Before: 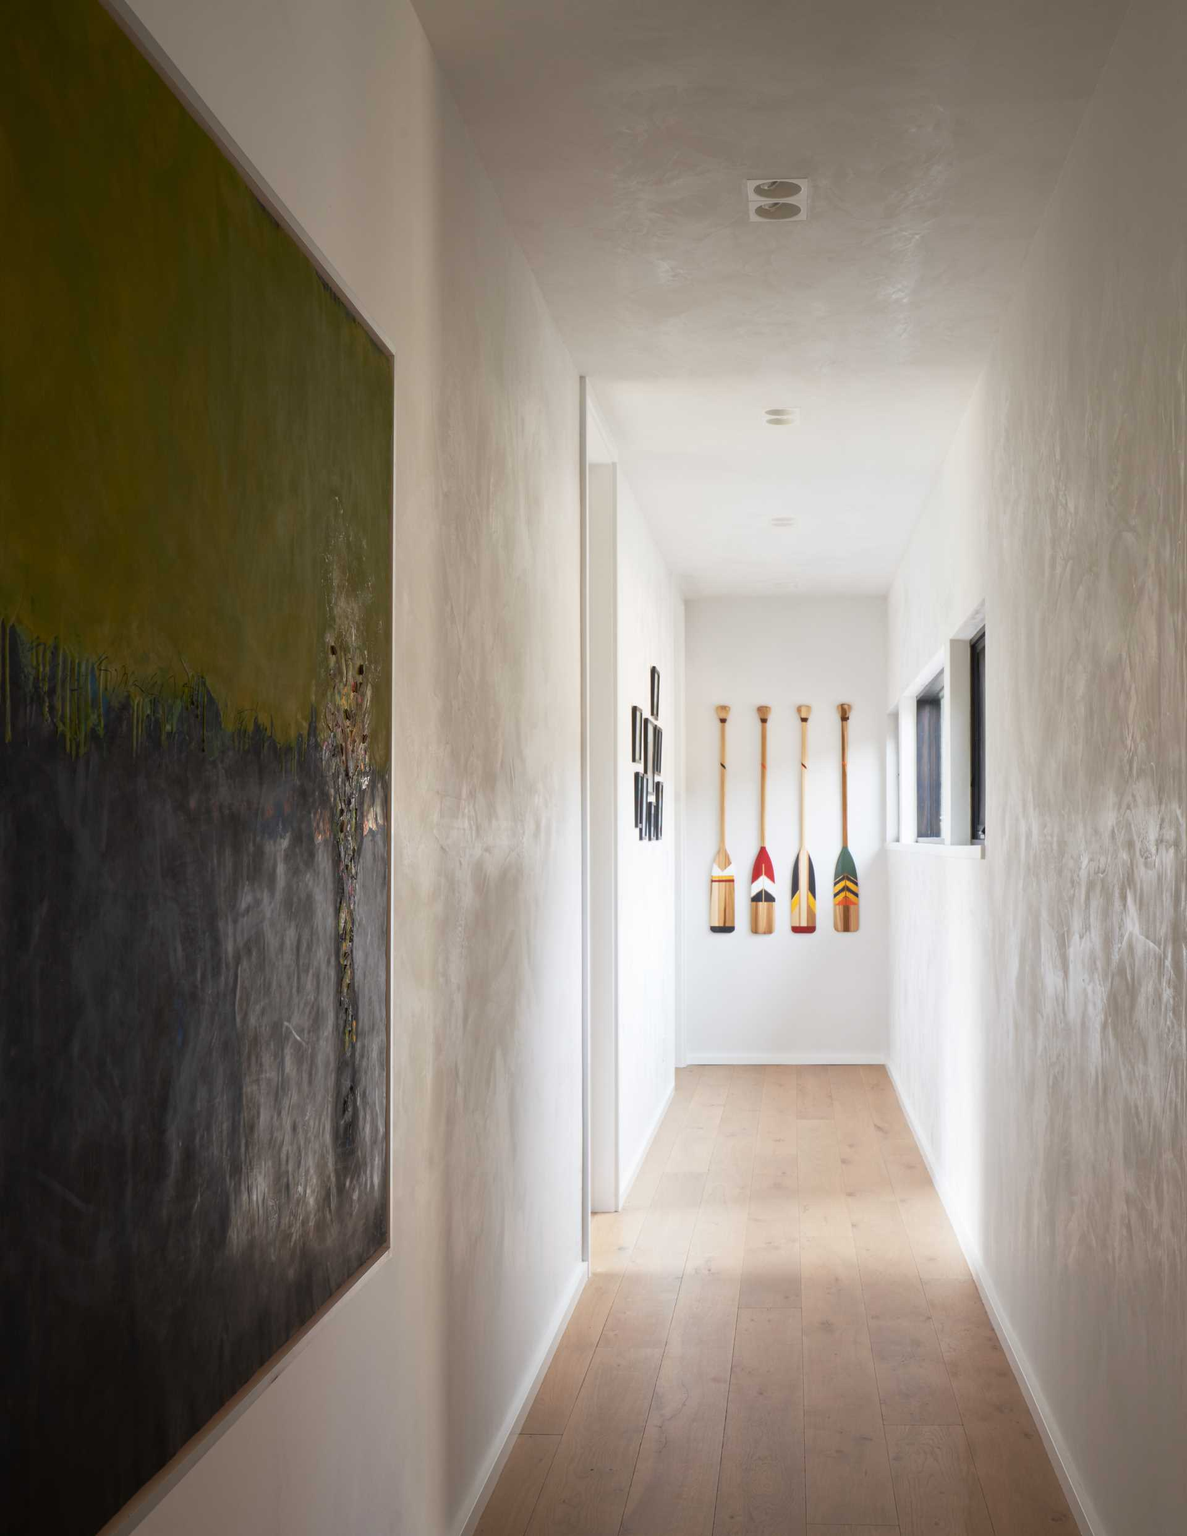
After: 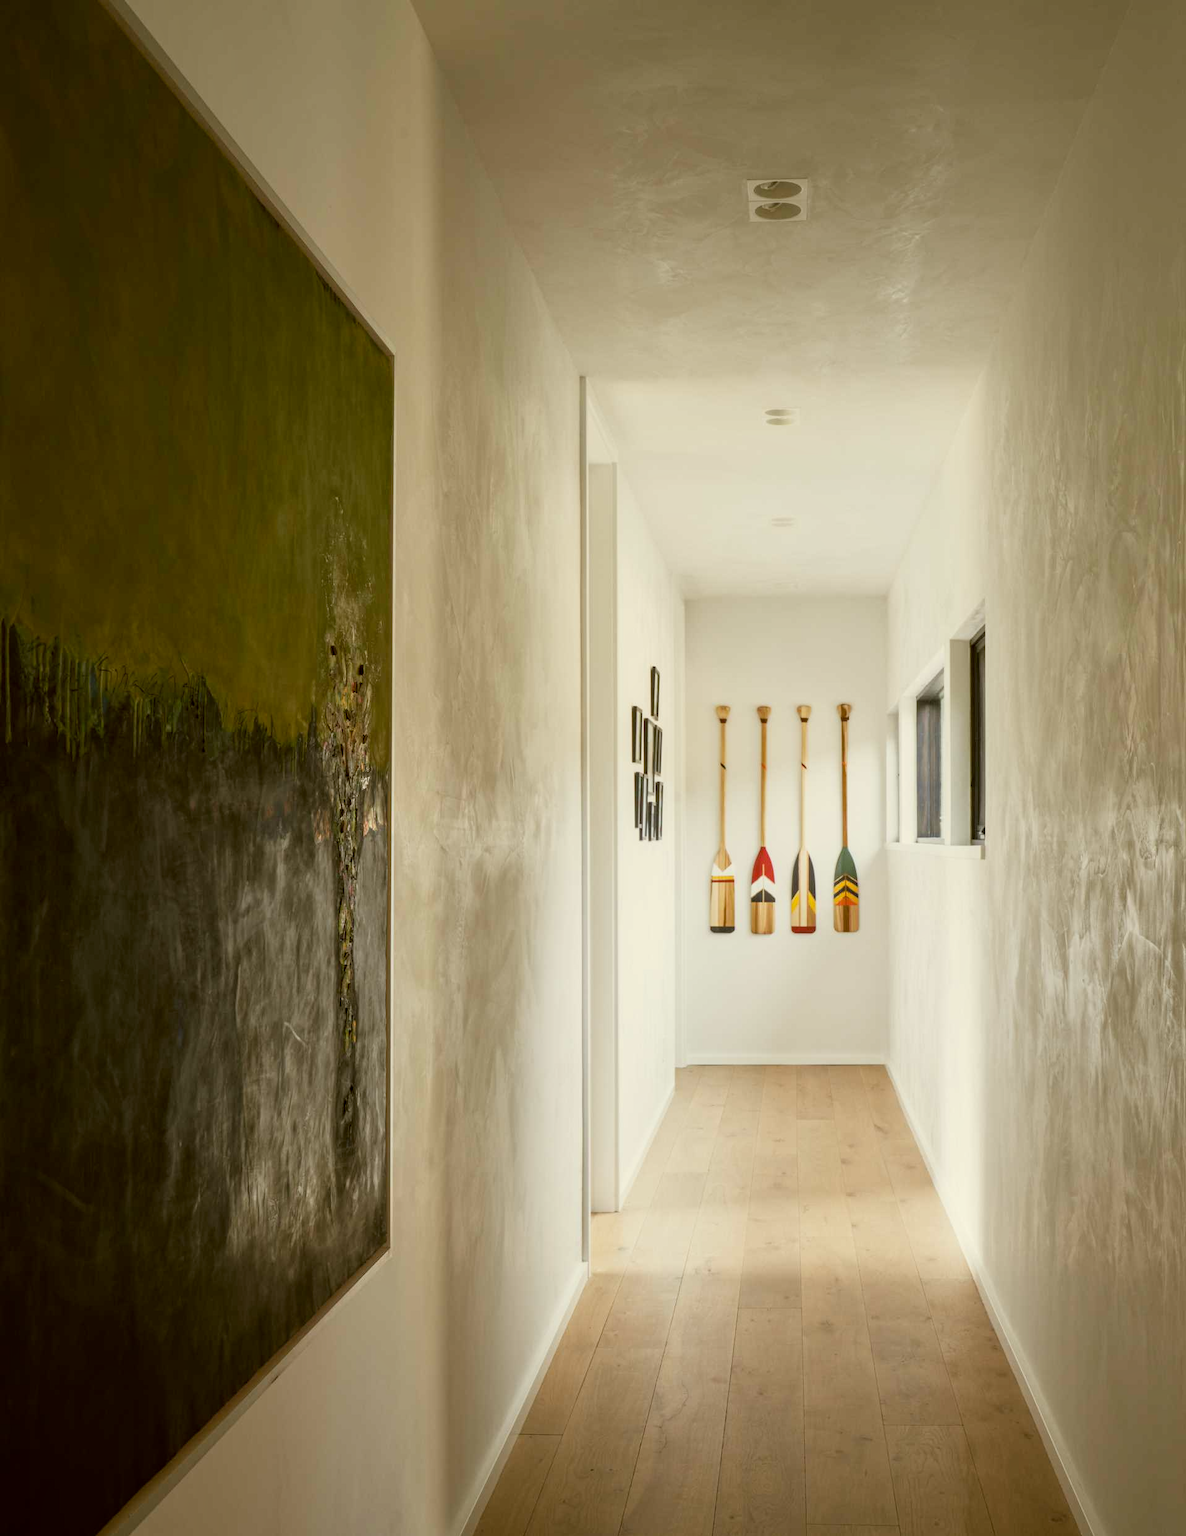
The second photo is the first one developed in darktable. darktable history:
levels: gray 59.41%
local contrast: on, module defaults
filmic rgb: black relative exposure -11.3 EV, white relative exposure 3.26 EV, hardness 6.76
color correction: highlights a* -1.49, highlights b* 10.49, shadows a* 0.292, shadows b* 18.83
